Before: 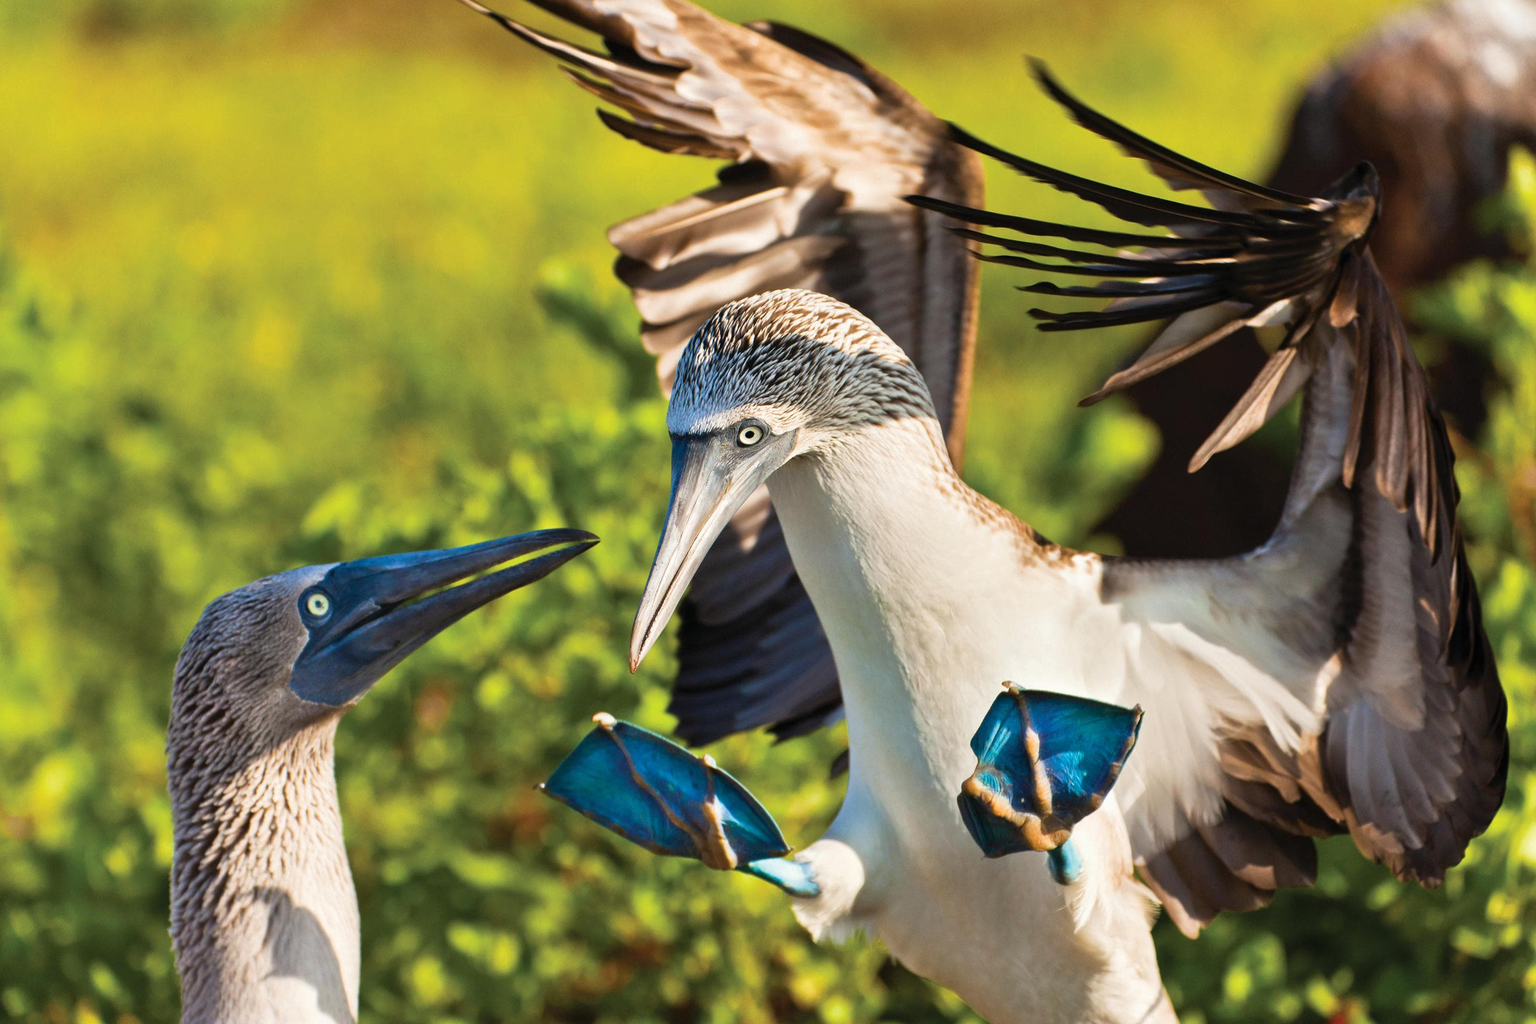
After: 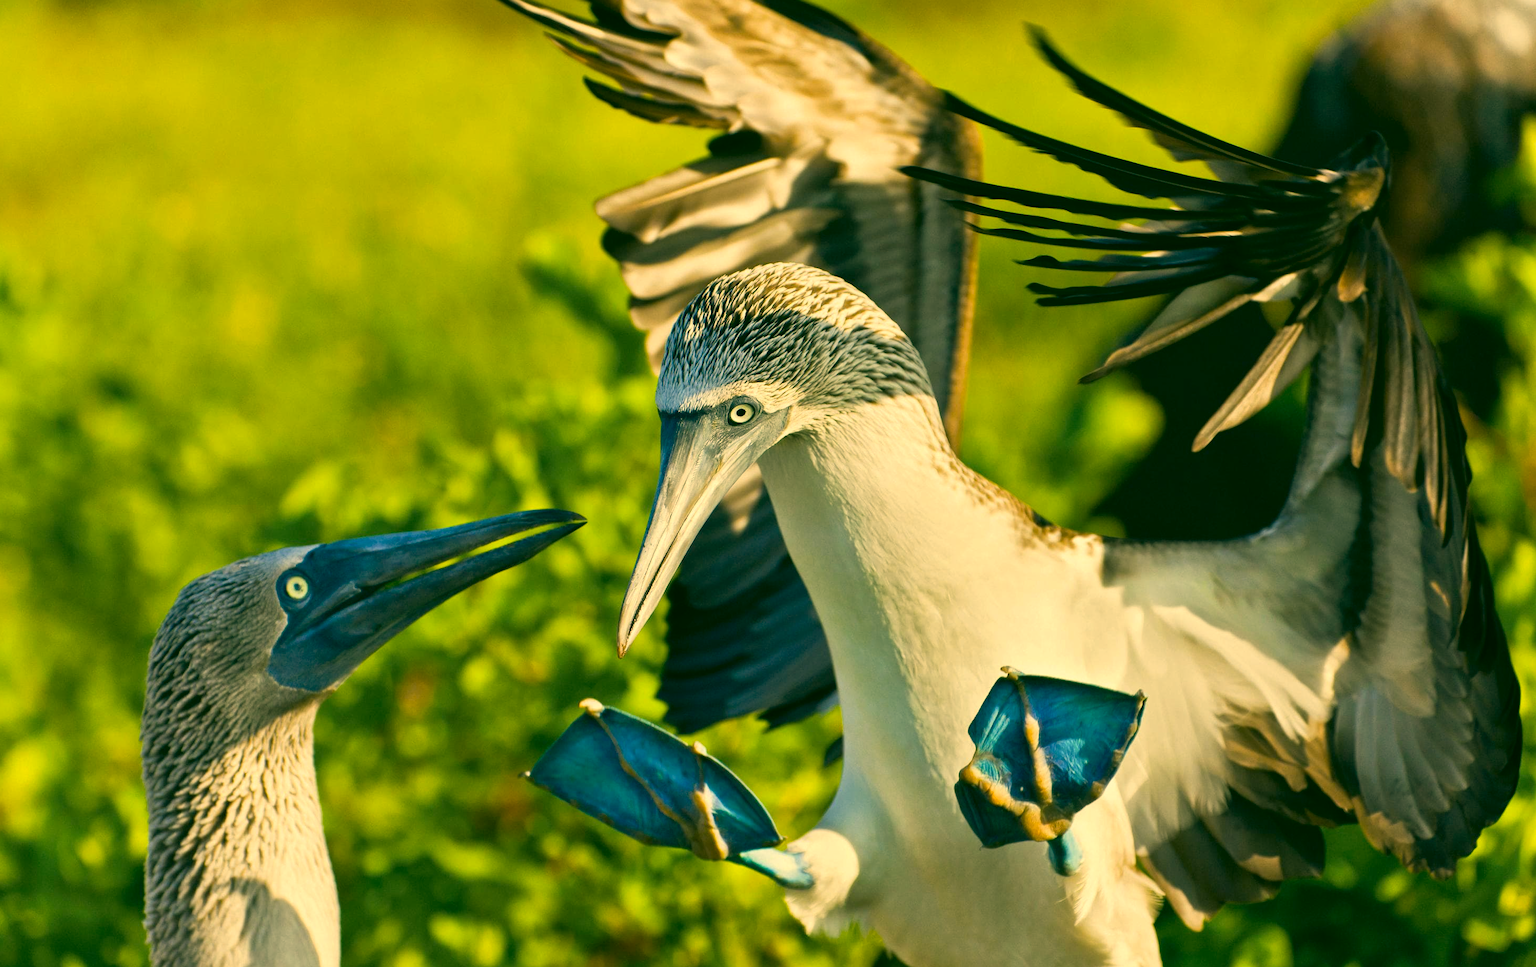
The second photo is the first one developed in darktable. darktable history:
crop: left 1.939%, top 3.341%, right 0.855%, bottom 4.85%
color correction: highlights a* 5.69, highlights b* 33.76, shadows a* -26.58, shadows b* 3.87
